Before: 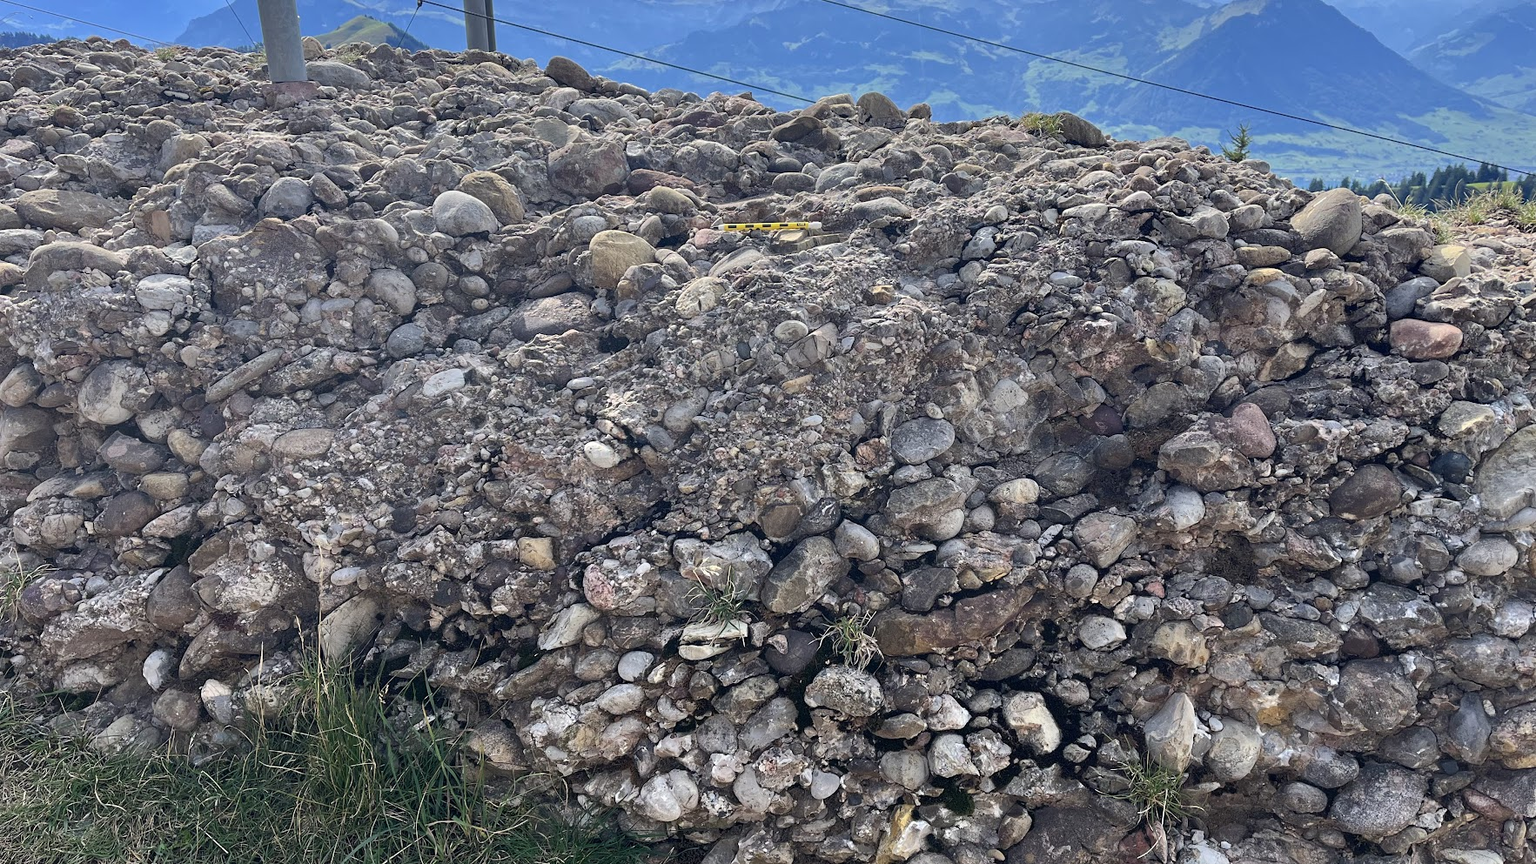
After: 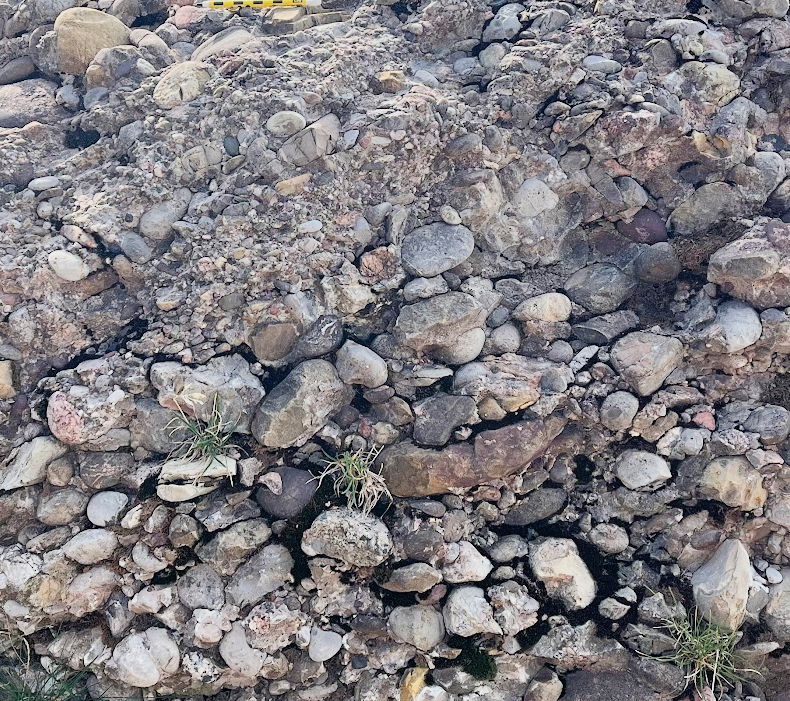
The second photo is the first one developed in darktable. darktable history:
exposure: black level correction 0, exposure 0.89 EV, compensate highlight preservation false
filmic rgb: black relative exposure -7.65 EV, white relative exposure 4.56 EV, hardness 3.61
crop: left 35.329%, top 25.952%, right 19.881%, bottom 3.45%
local contrast: mode bilateral grid, contrast 99, coarseness 99, detail 89%, midtone range 0.2
